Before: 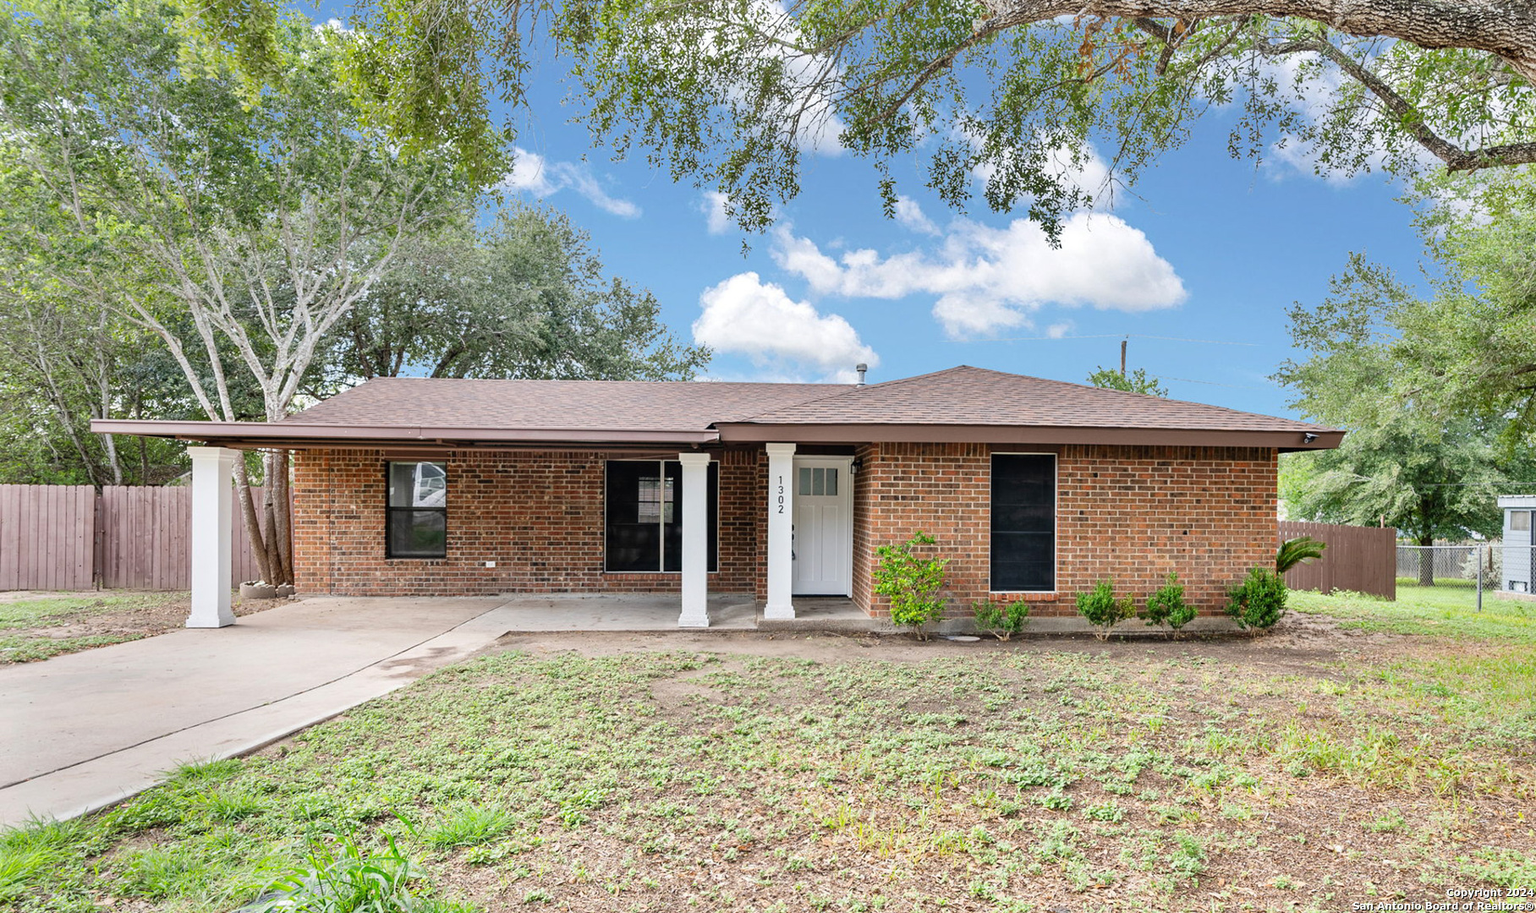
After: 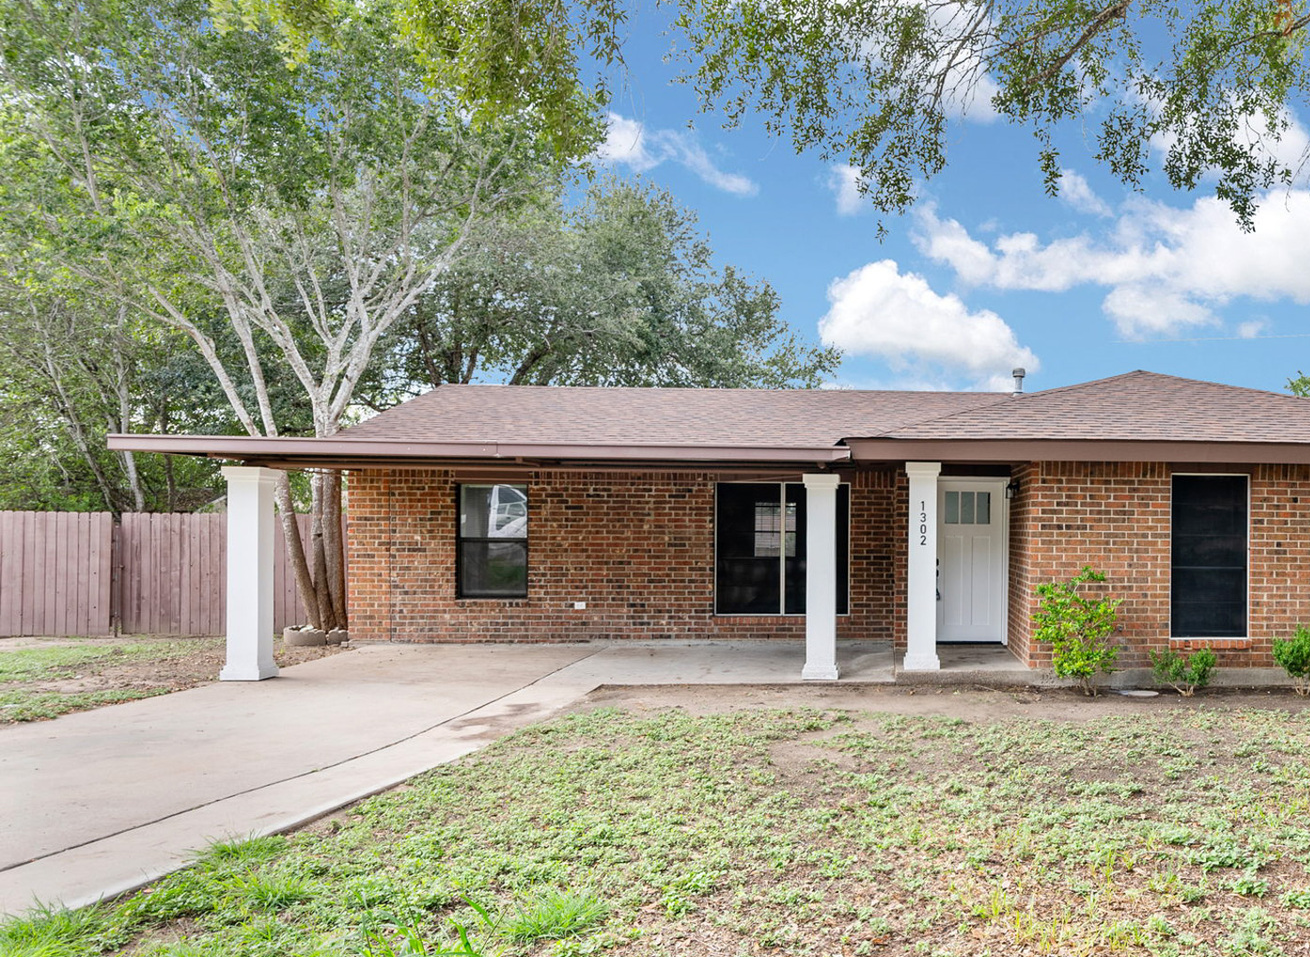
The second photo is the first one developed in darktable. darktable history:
crop: top 5.779%, right 27.861%, bottom 5.541%
exposure: black level correction 0.001, compensate highlight preservation false
